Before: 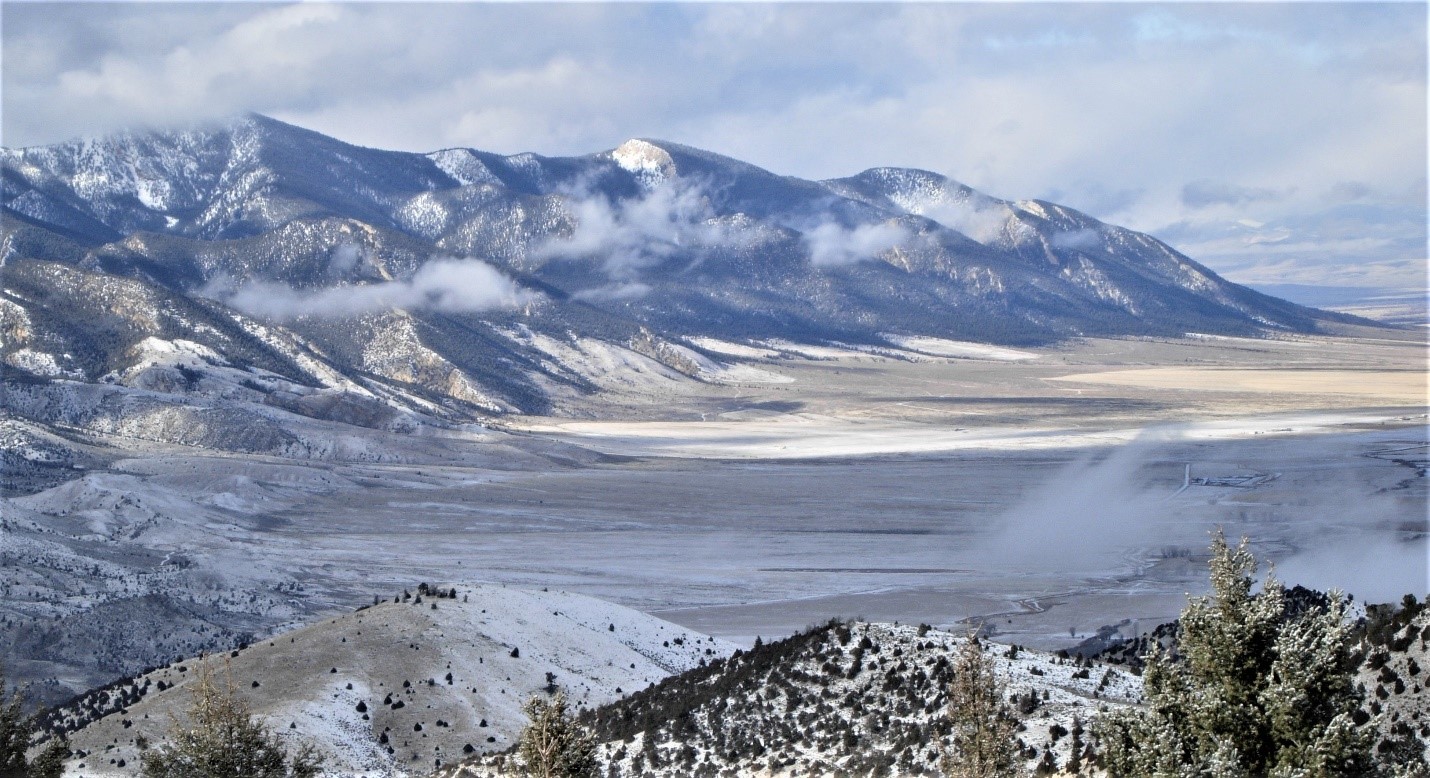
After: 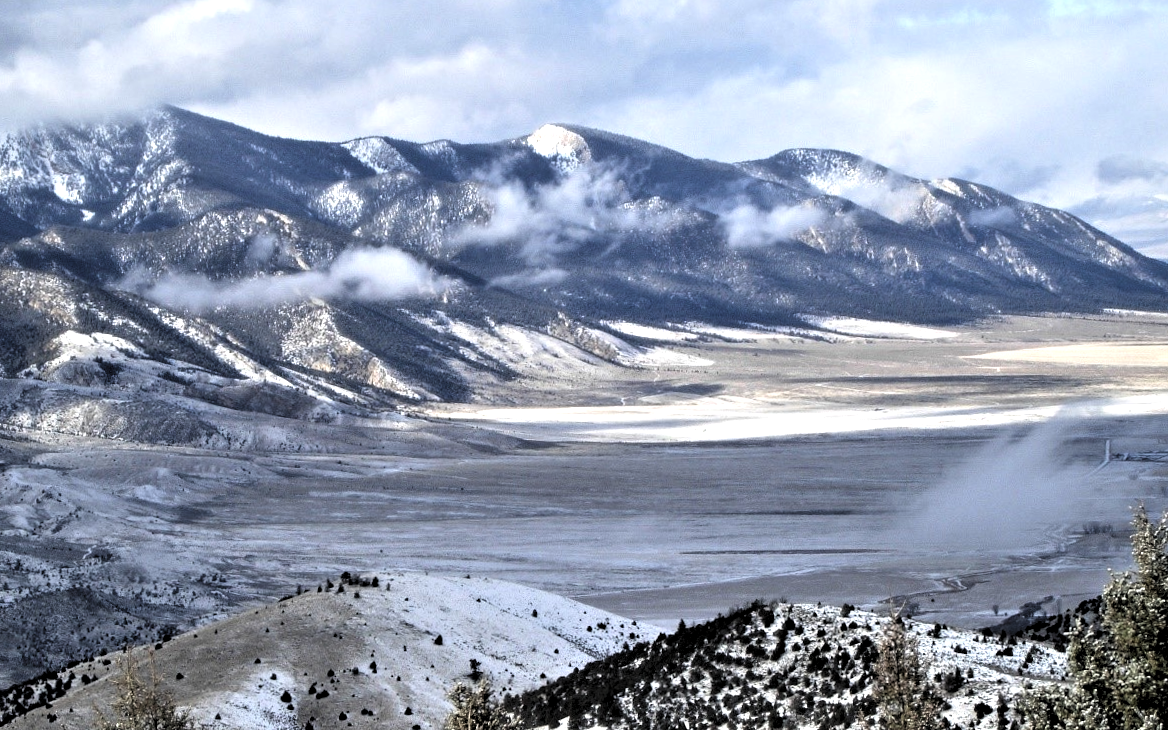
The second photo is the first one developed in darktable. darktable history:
crop and rotate: angle 1°, left 4.281%, top 0.642%, right 11.383%, bottom 2.486%
levels: levels [0.129, 0.519, 0.867]
